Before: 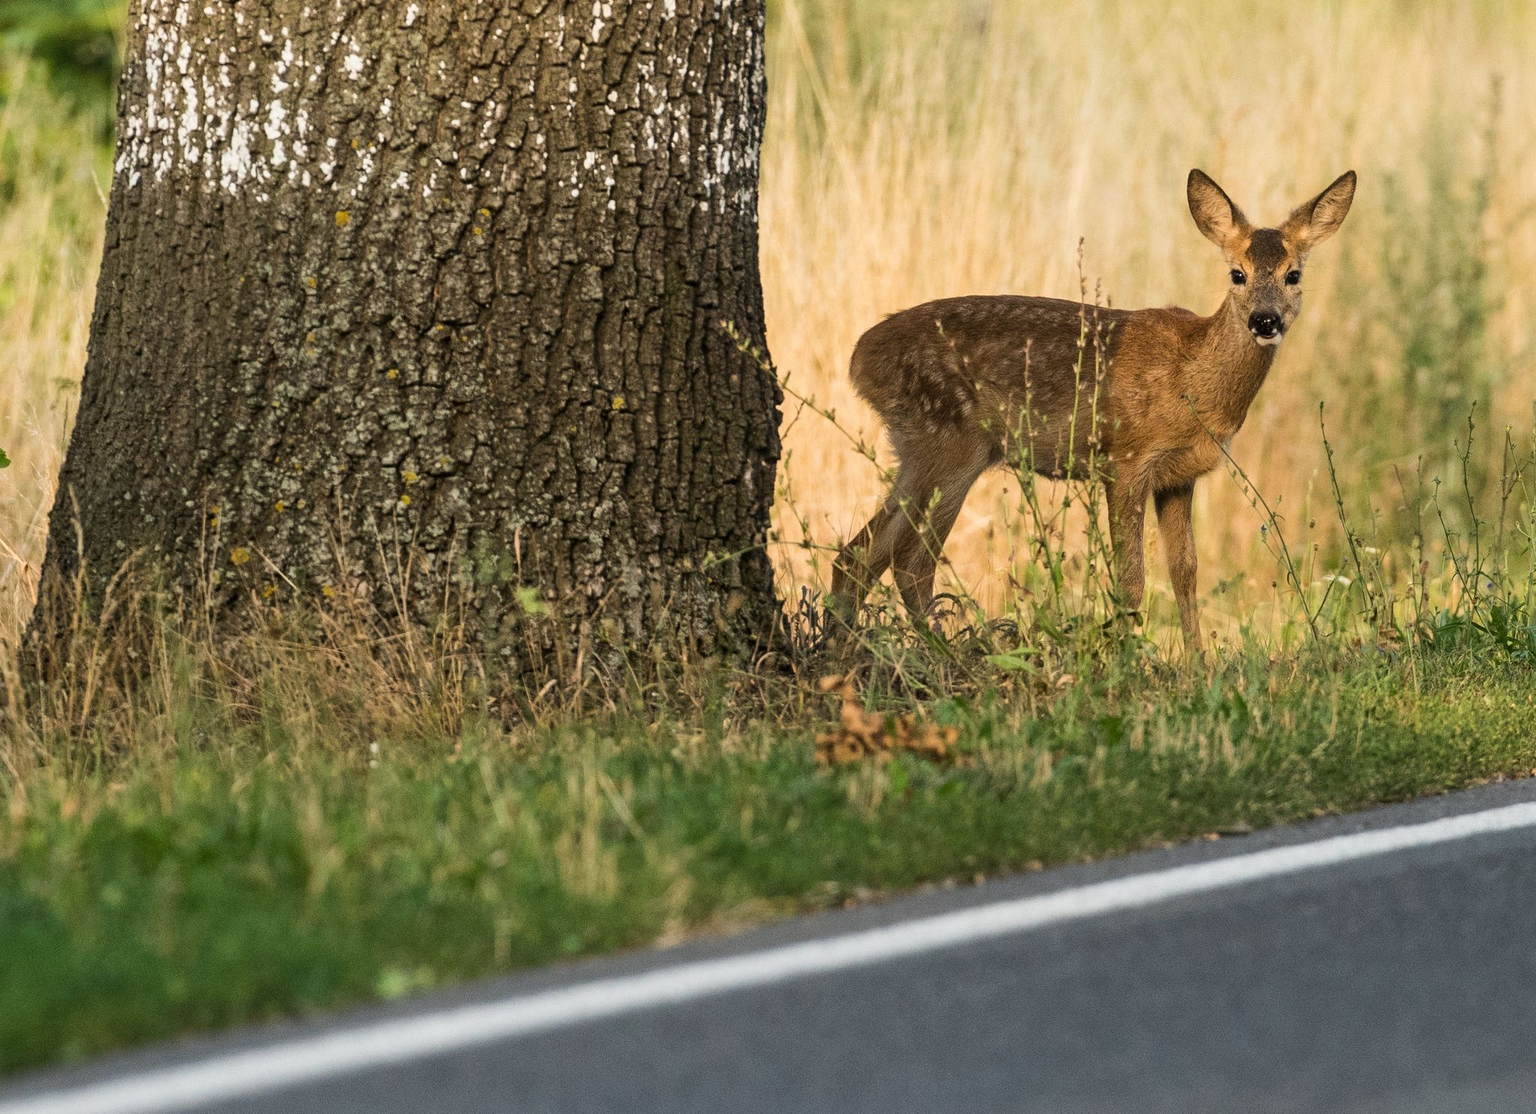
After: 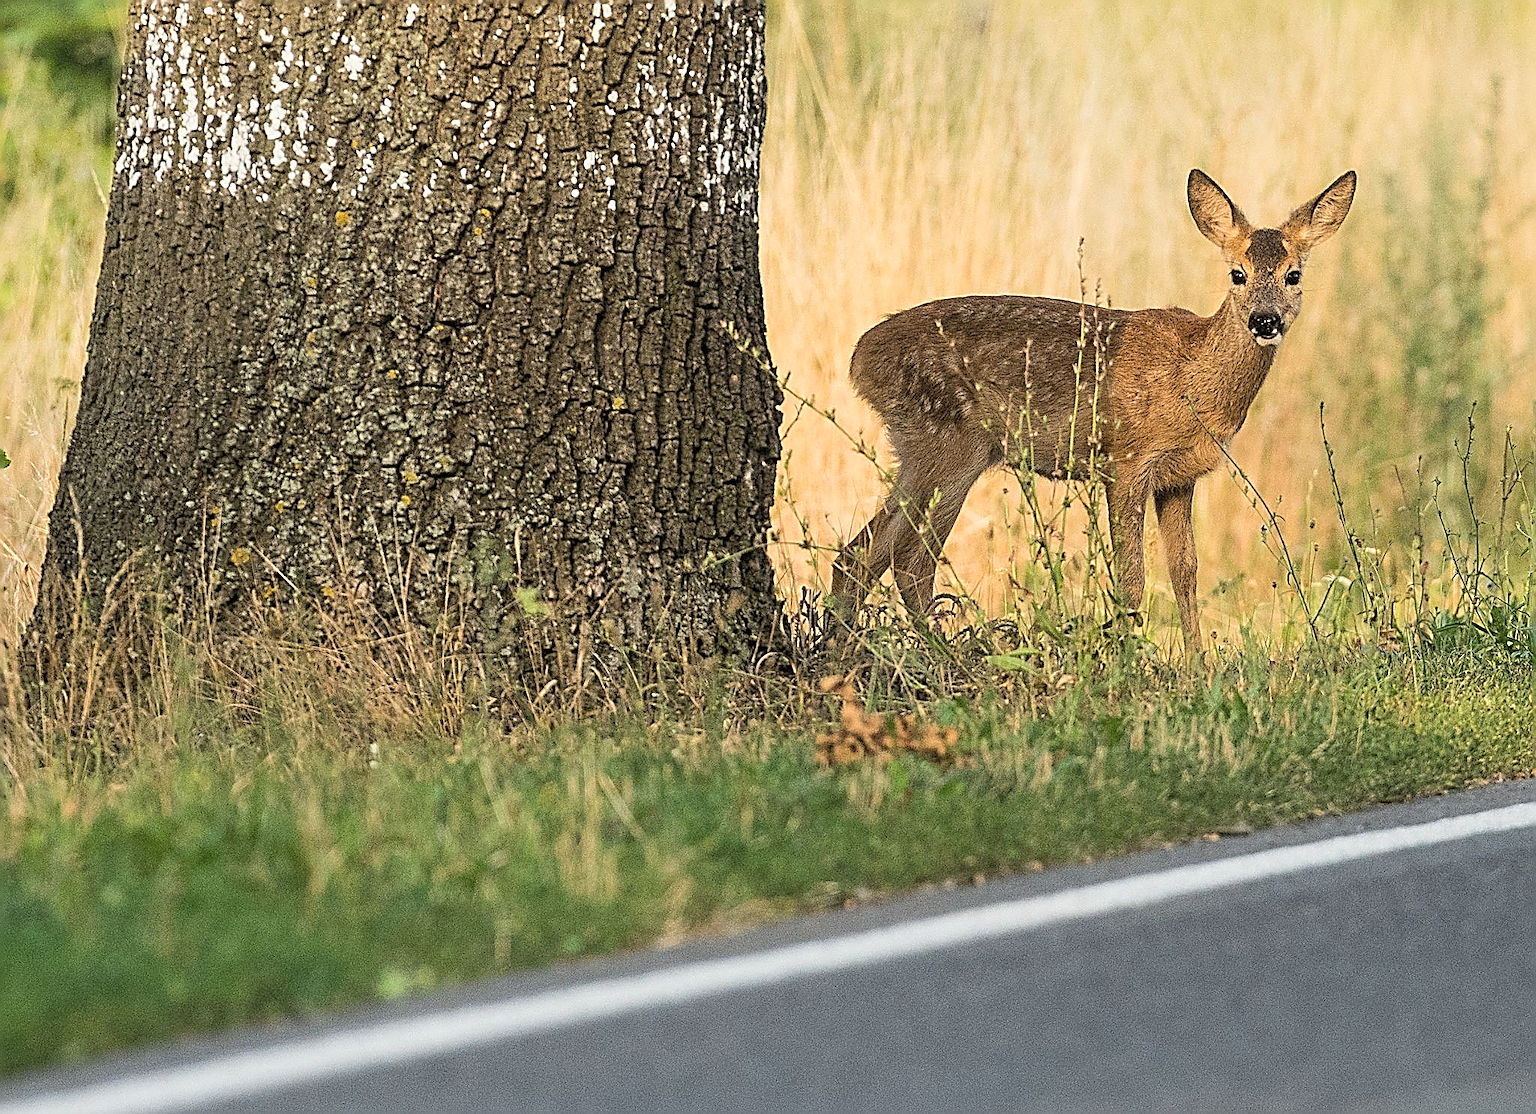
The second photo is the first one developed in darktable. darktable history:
sharpen: amount 2
contrast brightness saturation: brightness 0.15
